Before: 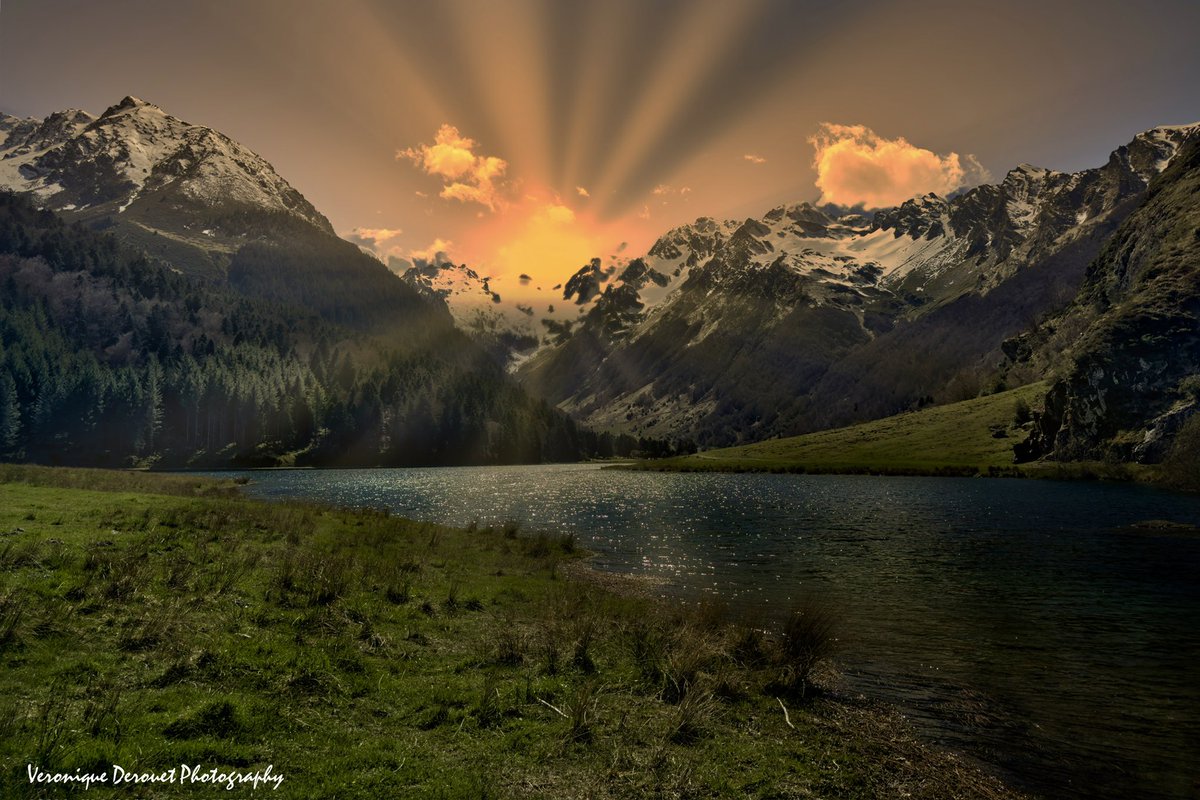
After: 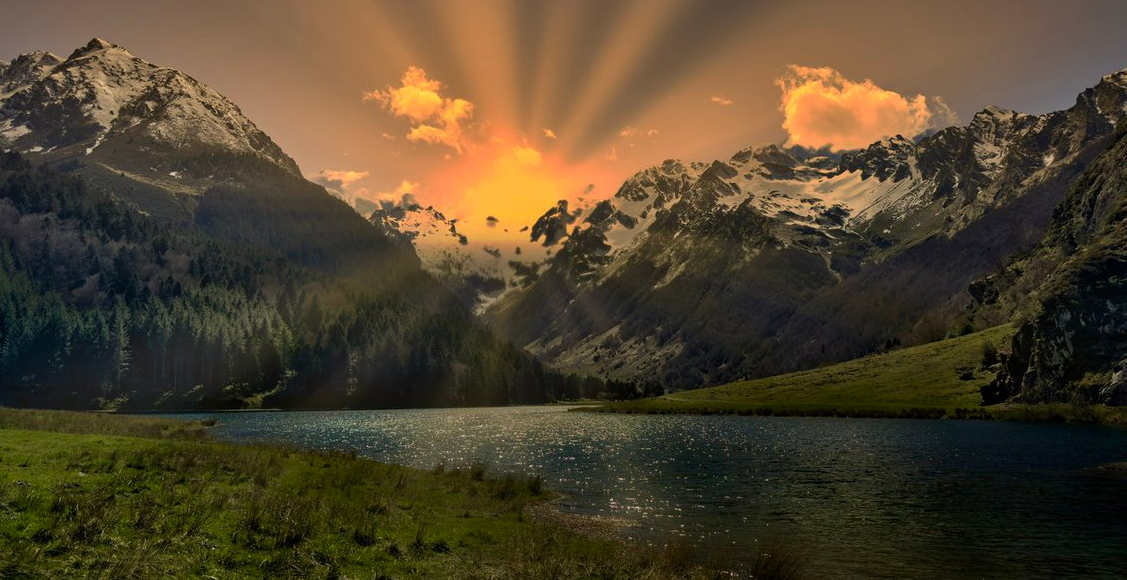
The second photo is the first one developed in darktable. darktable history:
crop: left 2.819%, top 7.263%, right 3.259%, bottom 20.169%
